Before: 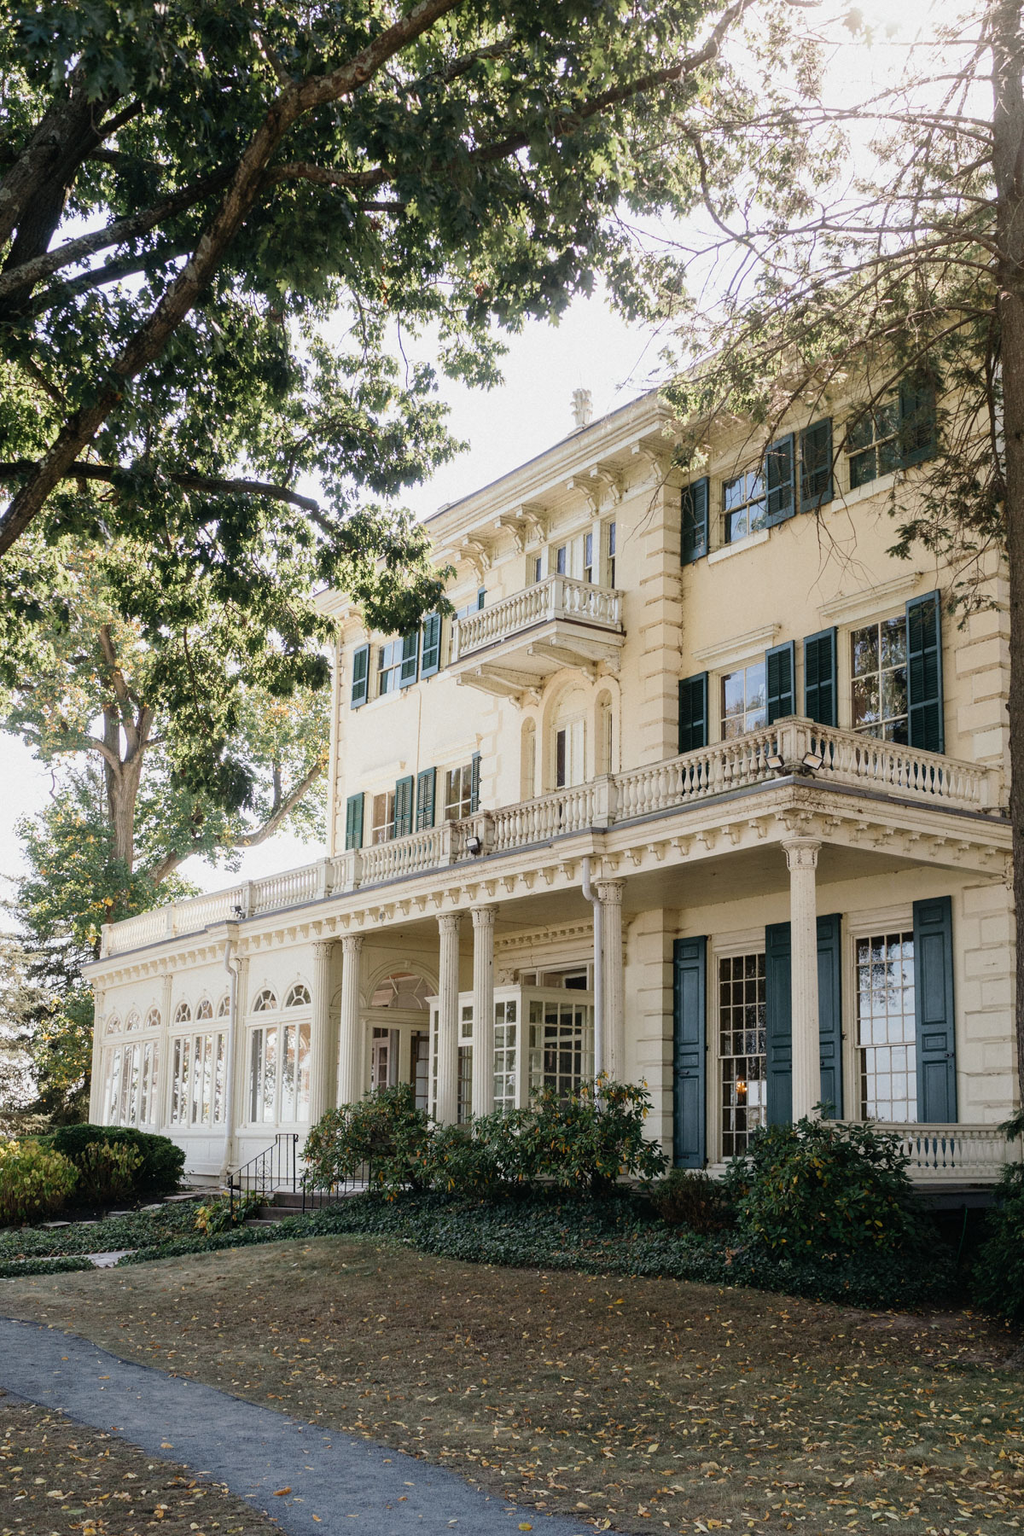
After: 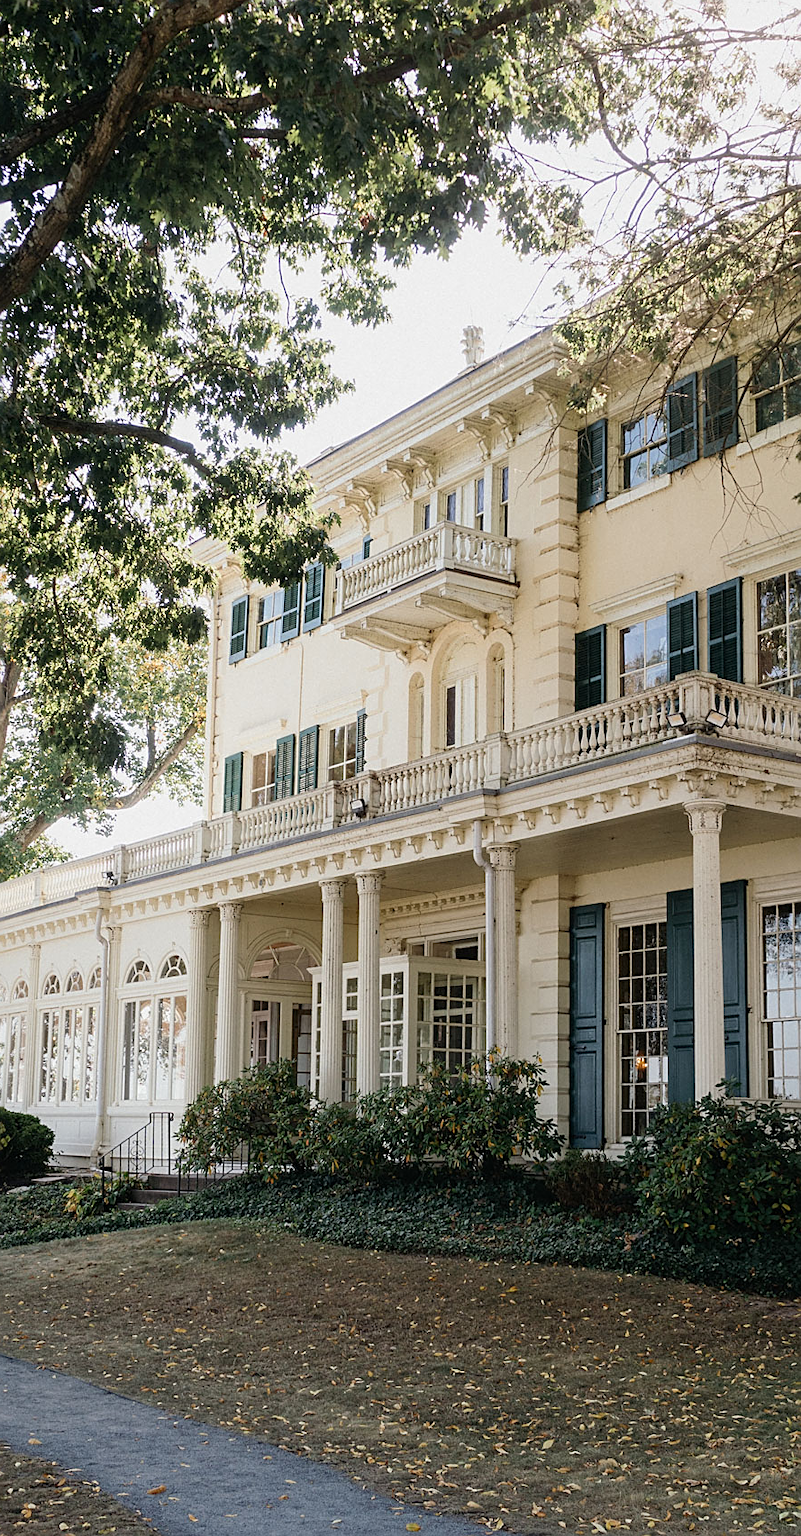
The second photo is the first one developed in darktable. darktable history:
crop and rotate: left 13.15%, top 5.251%, right 12.609%
sharpen: on, module defaults
